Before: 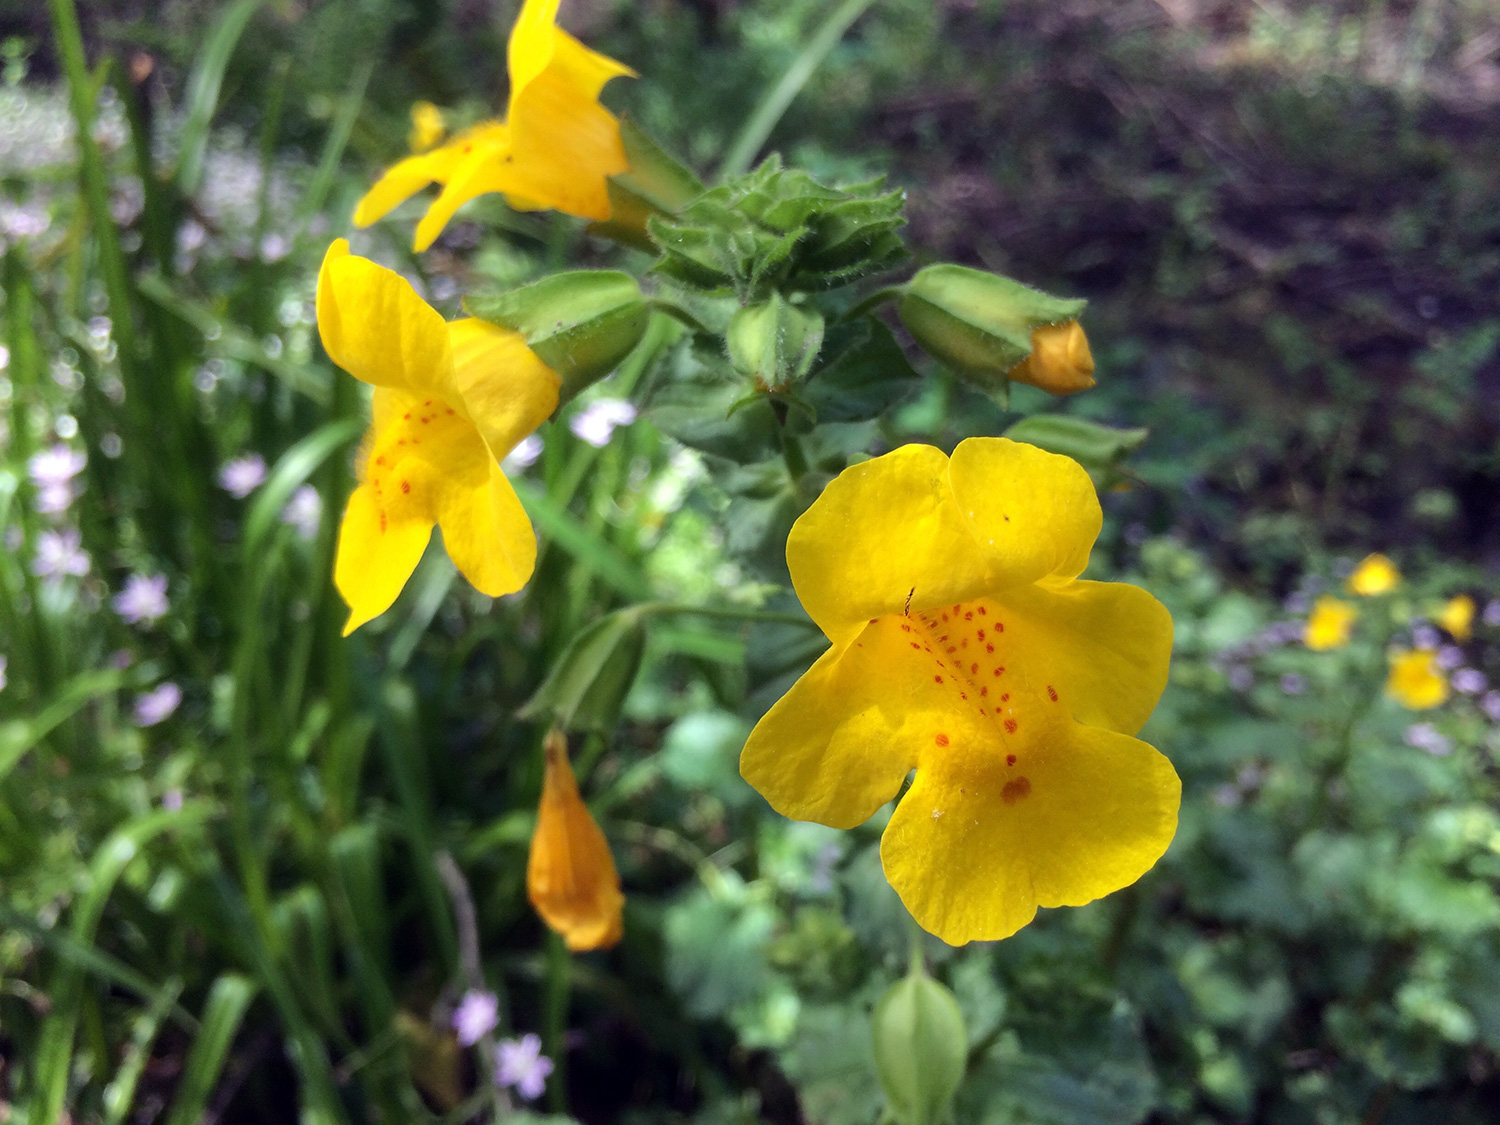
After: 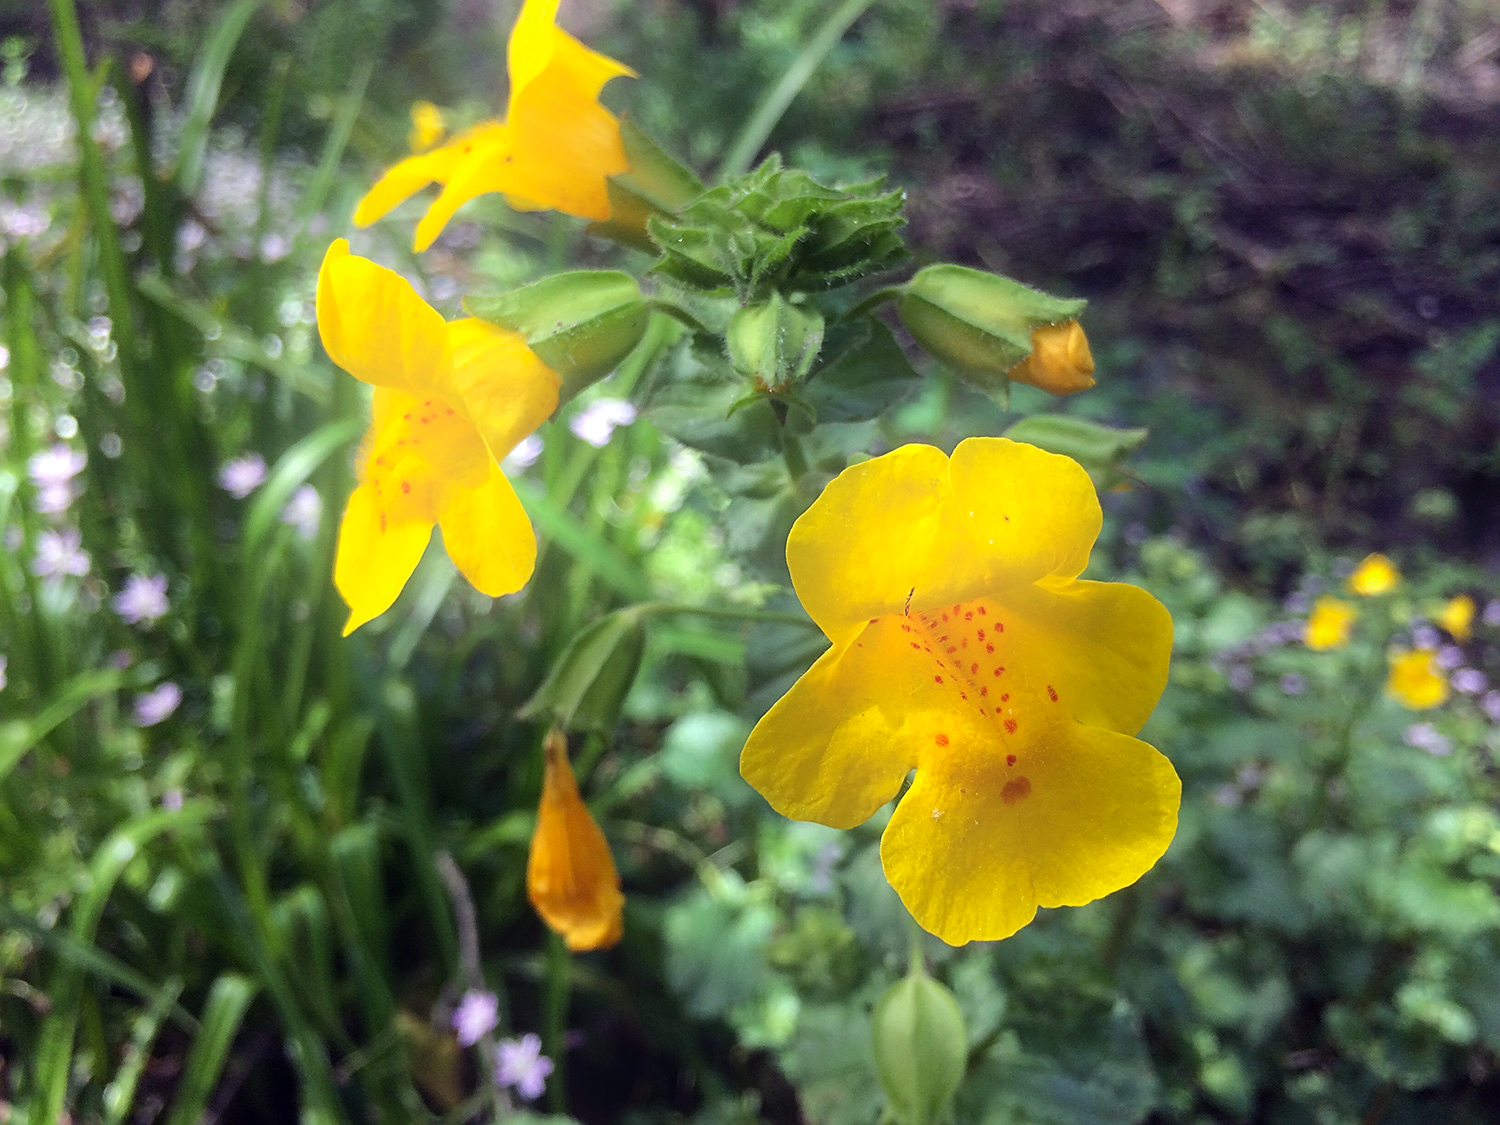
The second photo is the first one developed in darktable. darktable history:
sharpen: on, module defaults
vibrance: vibrance 20%
bloom: on, module defaults
